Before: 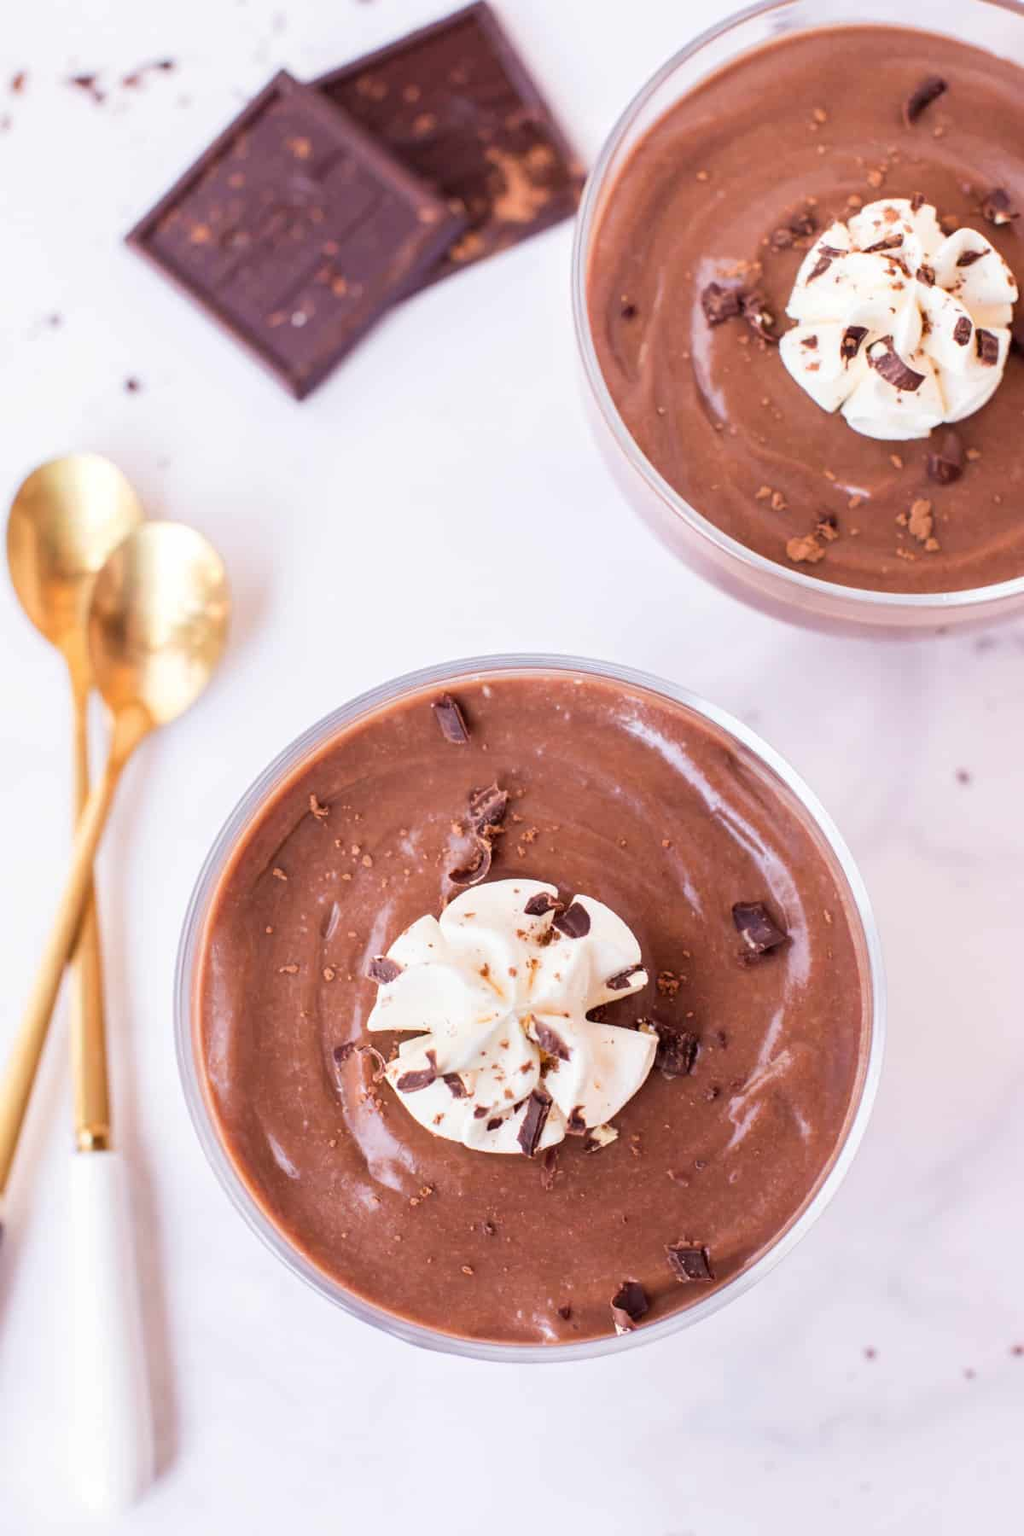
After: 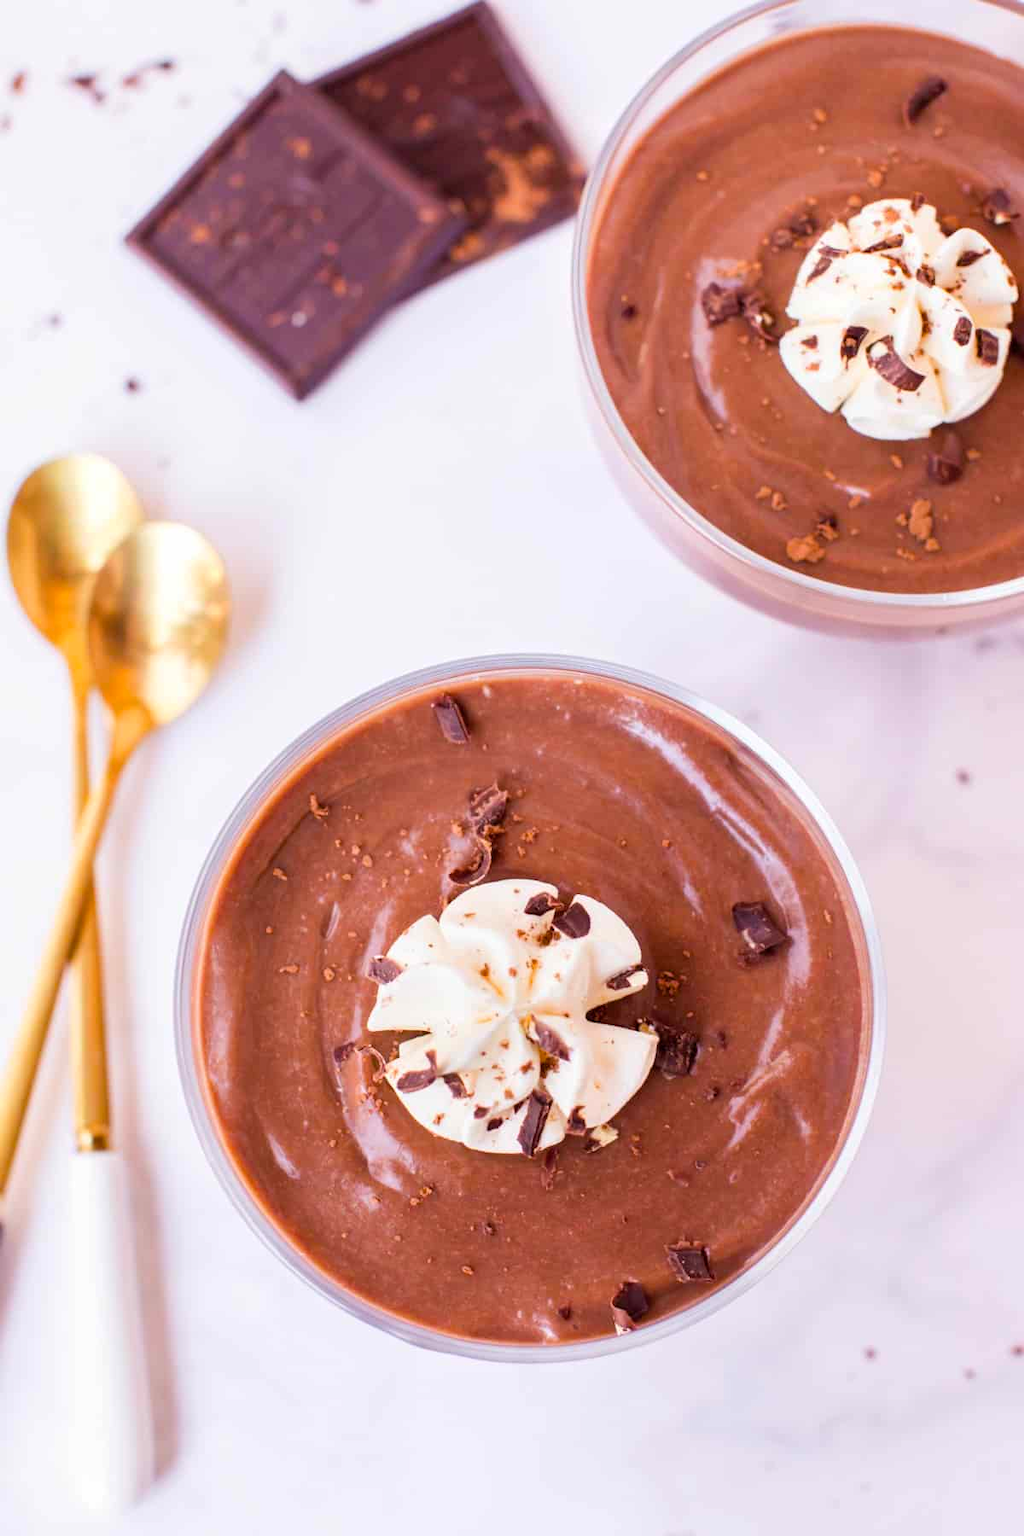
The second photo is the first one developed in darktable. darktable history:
color balance rgb: perceptual saturation grading › global saturation 19.311%, global vibrance 20%
